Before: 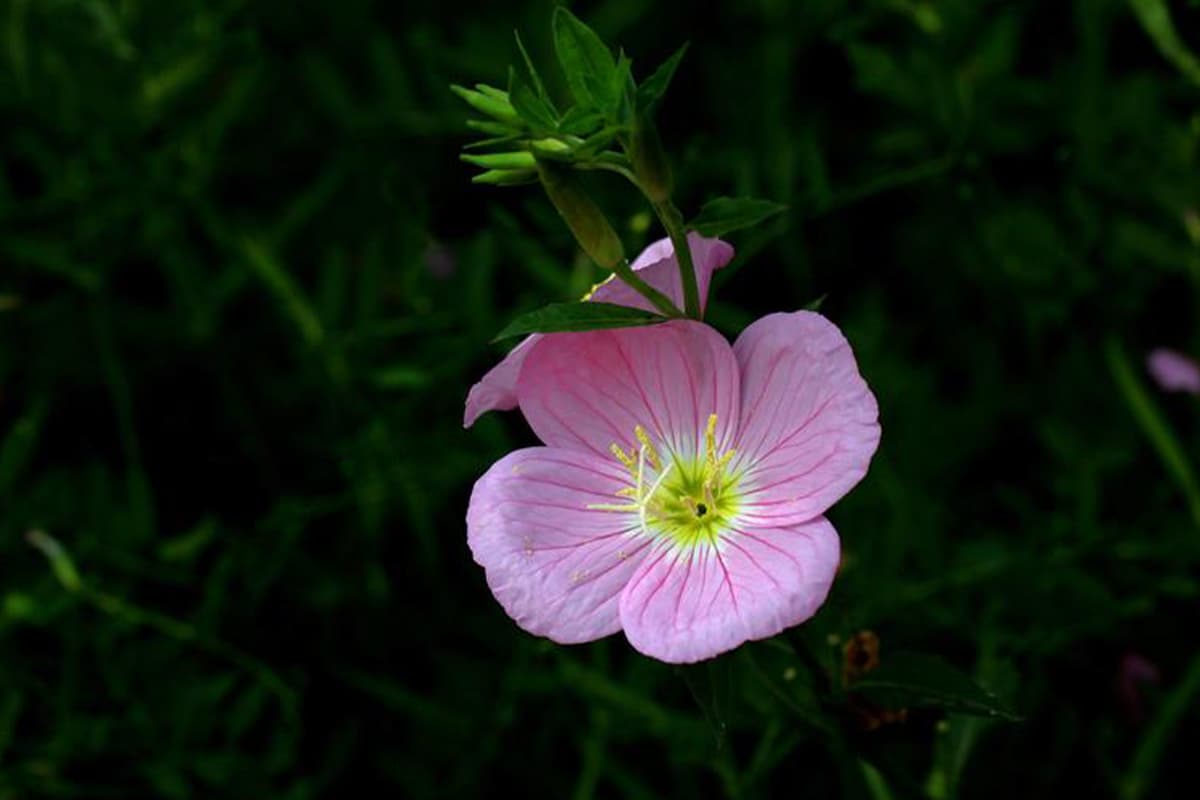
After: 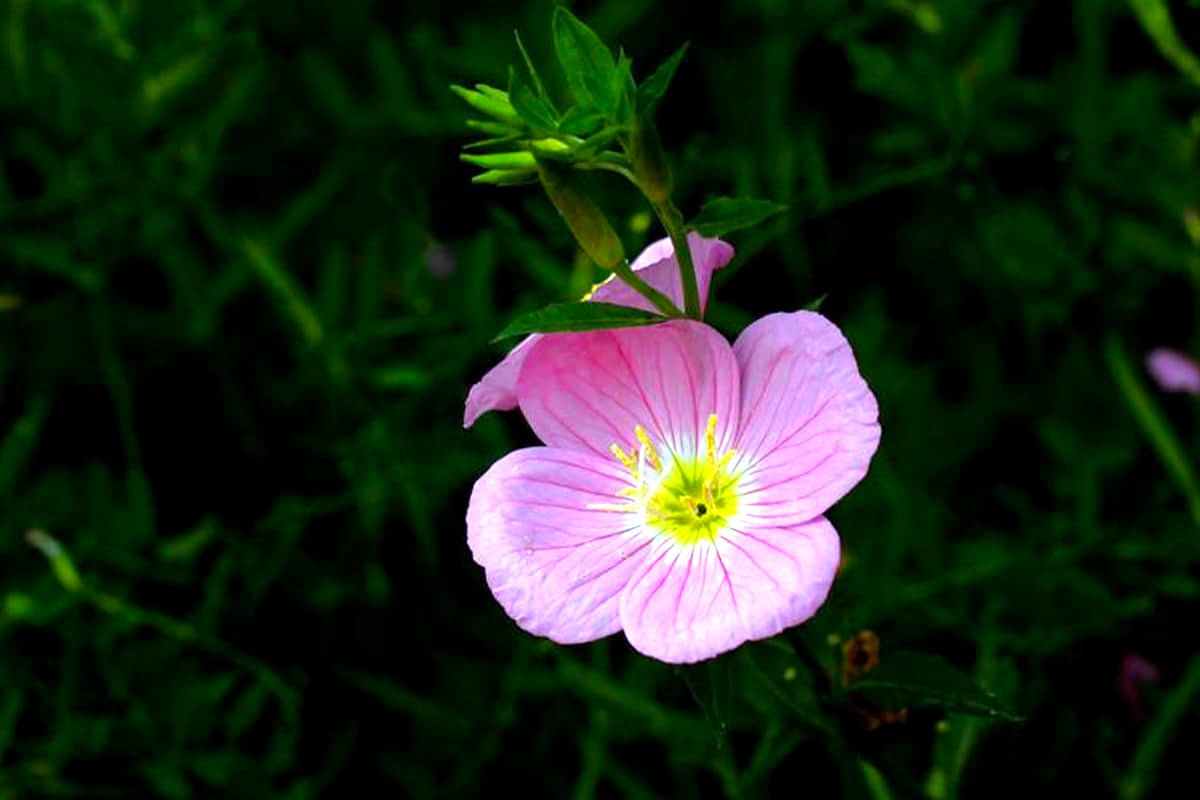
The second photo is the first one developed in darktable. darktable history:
color balance rgb: perceptual saturation grading › global saturation 20%, global vibrance 20%
color correction: highlights a* -0.772, highlights b* -8.92
exposure: black level correction 0.001, exposure 0.955 EV, compensate exposure bias true, compensate highlight preservation false
